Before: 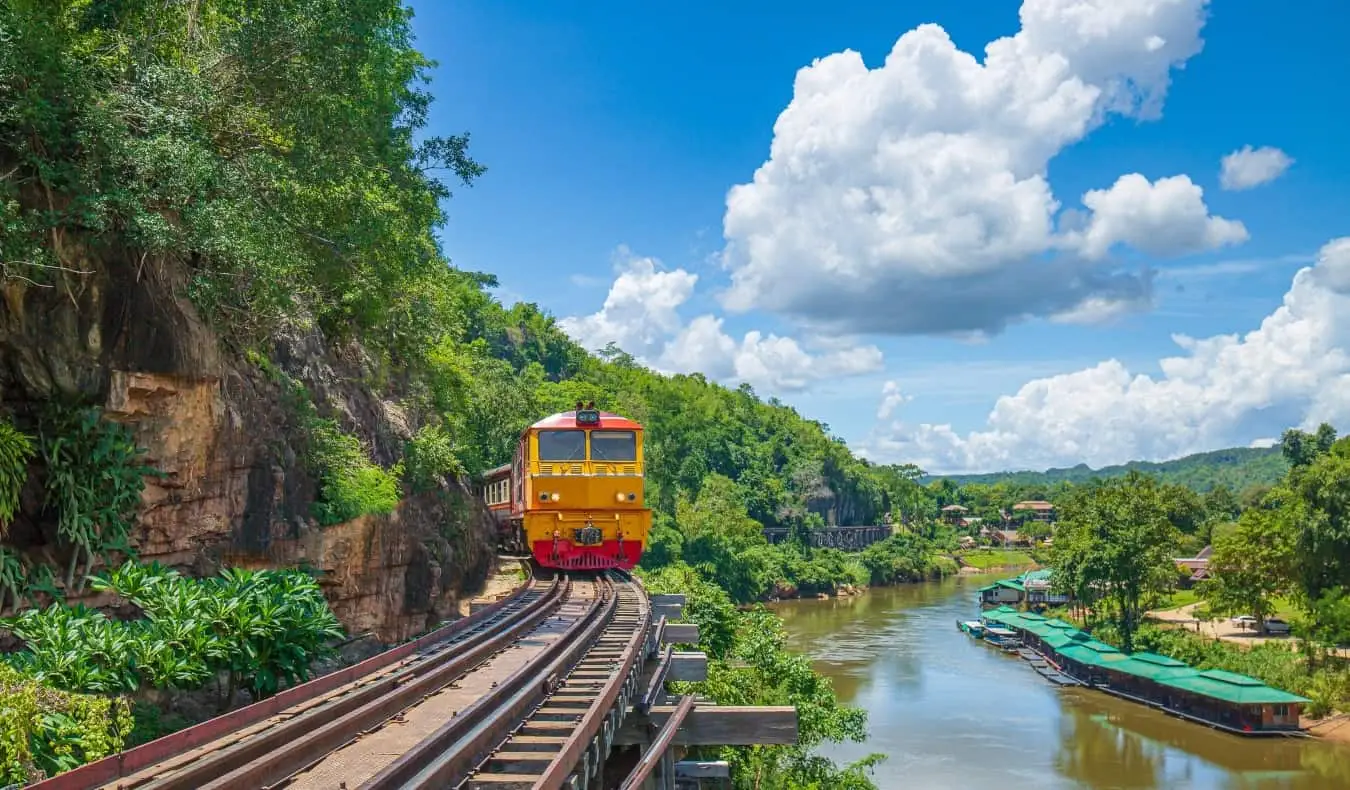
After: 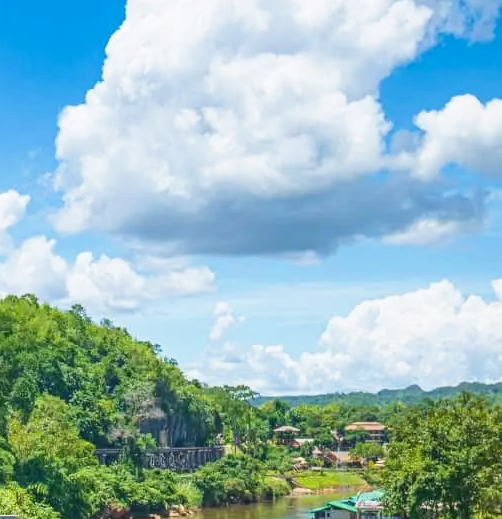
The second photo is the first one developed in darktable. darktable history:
base curve: curves: ch0 [(0, 0) (0.666, 0.806) (1, 1)], preserve colors none
crop and rotate: left 49.488%, top 10.115%, right 13.265%, bottom 24.129%
